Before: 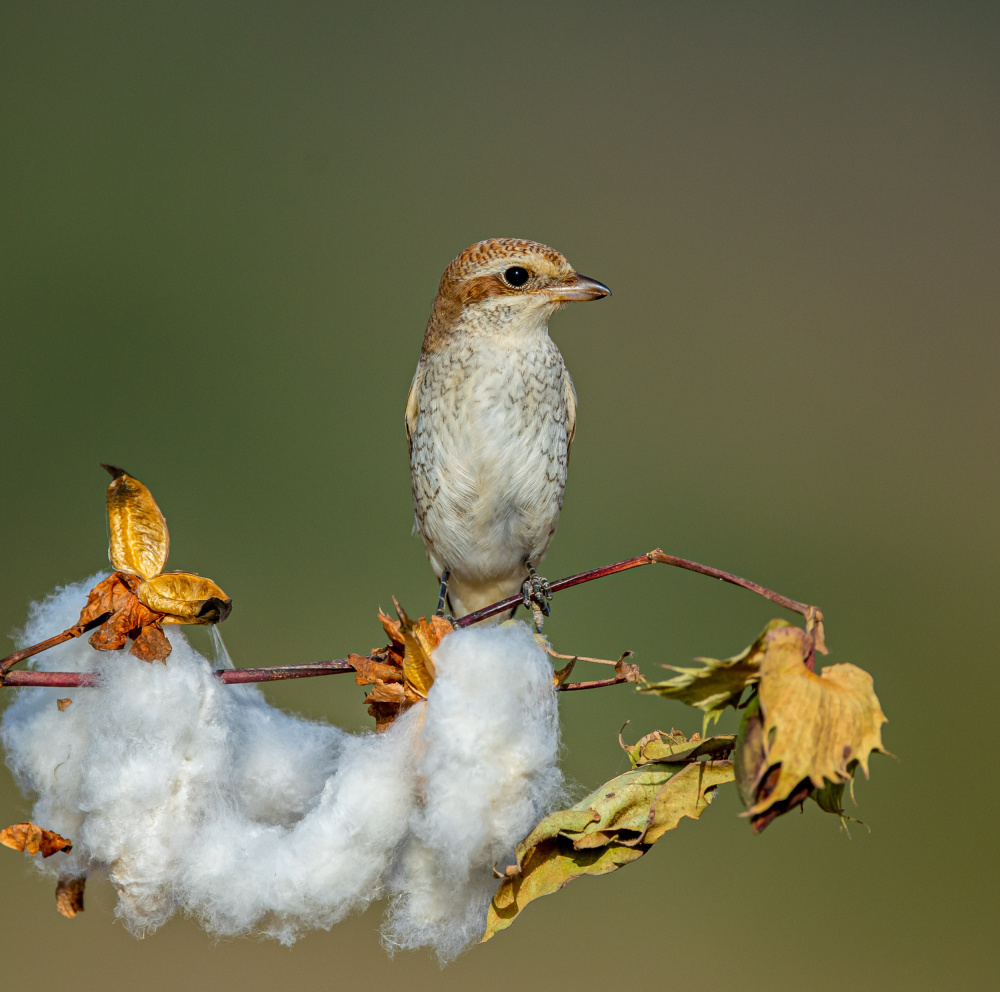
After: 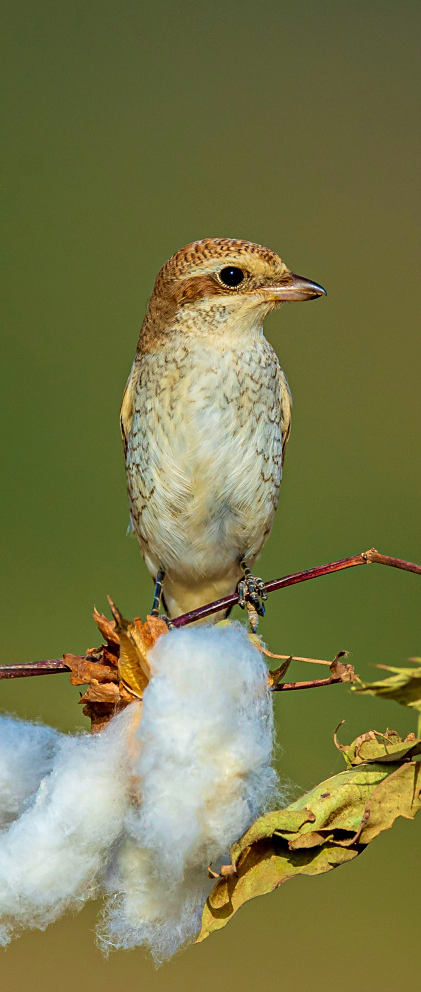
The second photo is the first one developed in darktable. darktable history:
sharpen: radius 1.458, amount 0.398, threshold 1.271
crop: left 28.583%, right 29.231%
velvia: strength 75%
